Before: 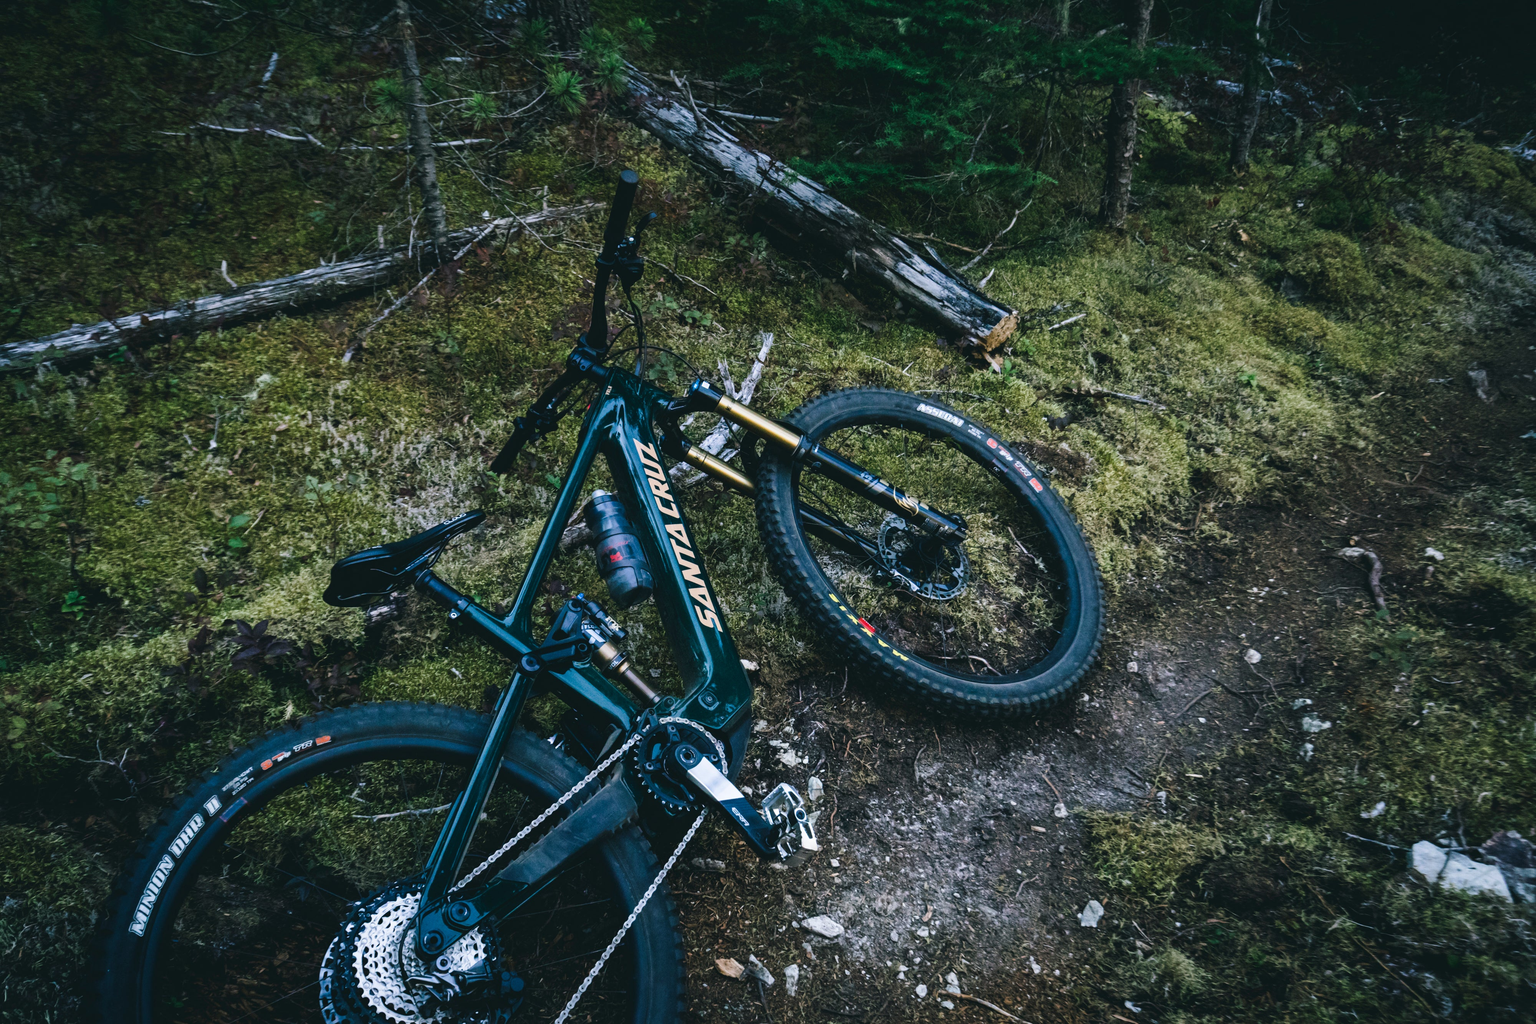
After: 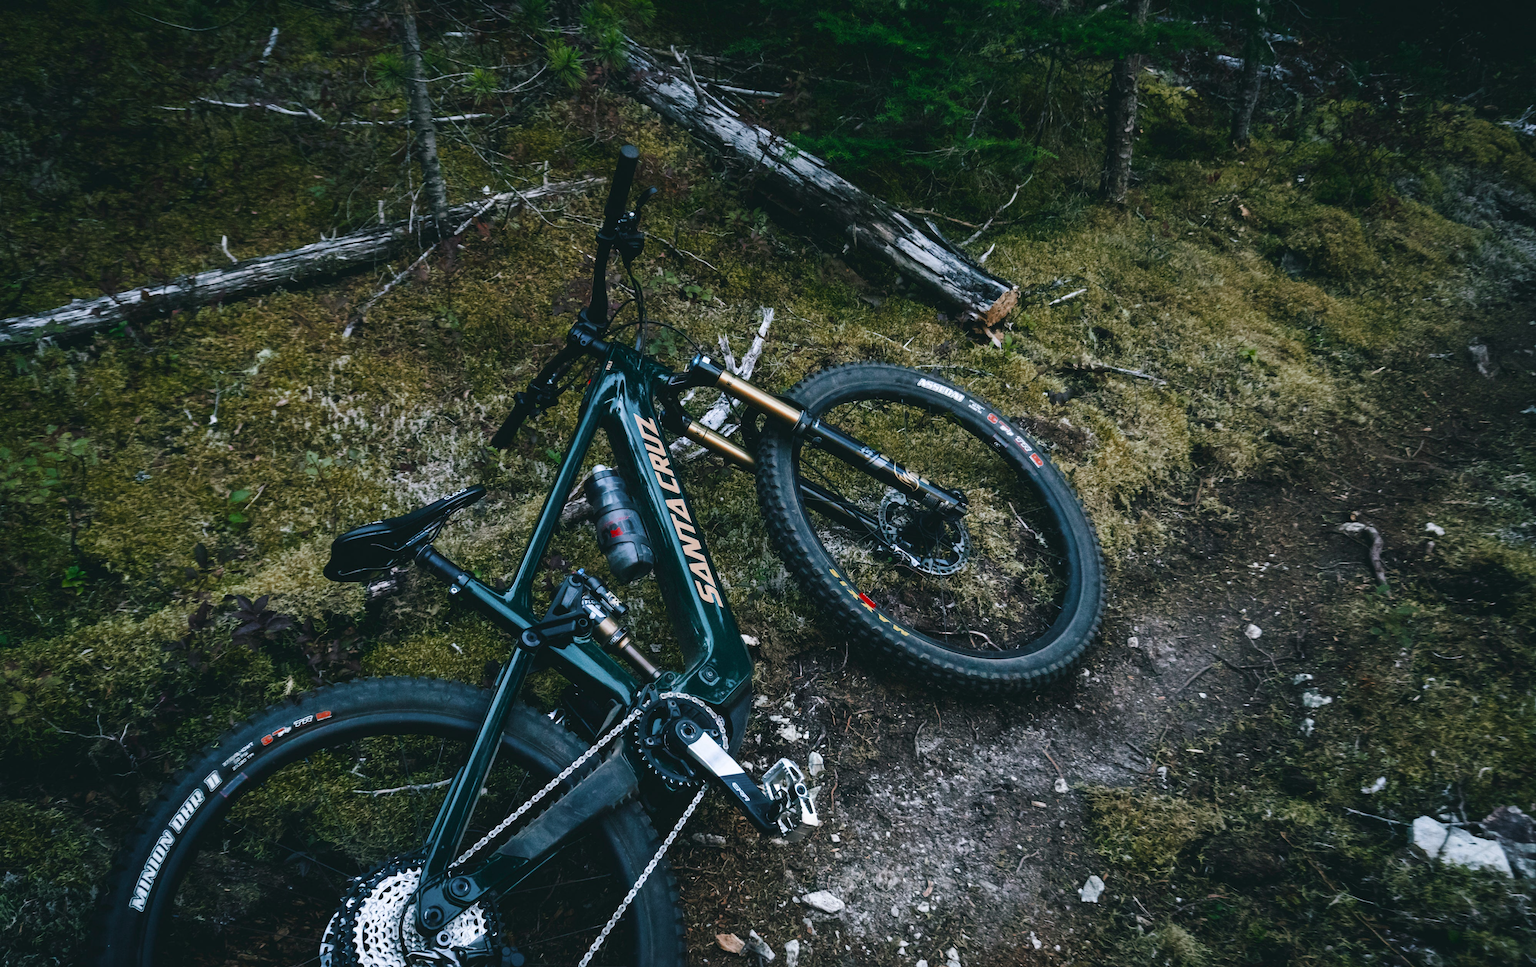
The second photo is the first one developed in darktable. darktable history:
crop and rotate: top 2.479%, bottom 3.018%
color zones: curves: ch0 [(0, 0.299) (0.25, 0.383) (0.456, 0.352) (0.736, 0.571)]; ch1 [(0, 0.63) (0.151, 0.568) (0.254, 0.416) (0.47, 0.558) (0.732, 0.37) (0.909, 0.492)]; ch2 [(0.004, 0.604) (0.158, 0.443) (0.257, 0.403) (0.761, 0.468)]
